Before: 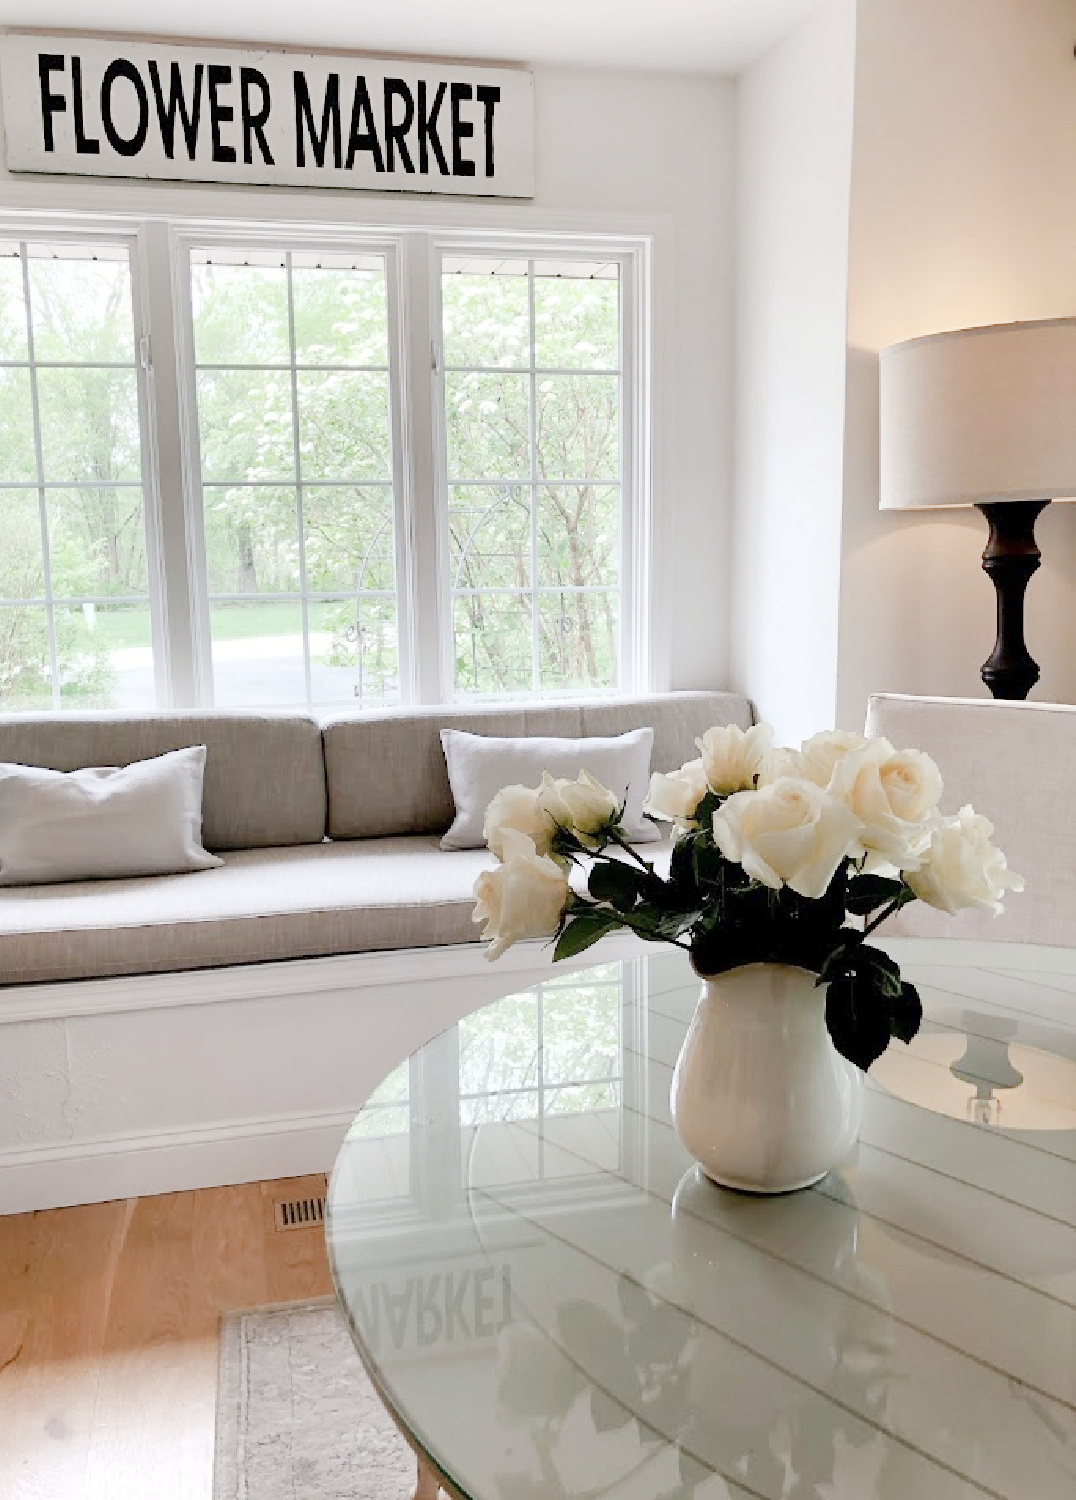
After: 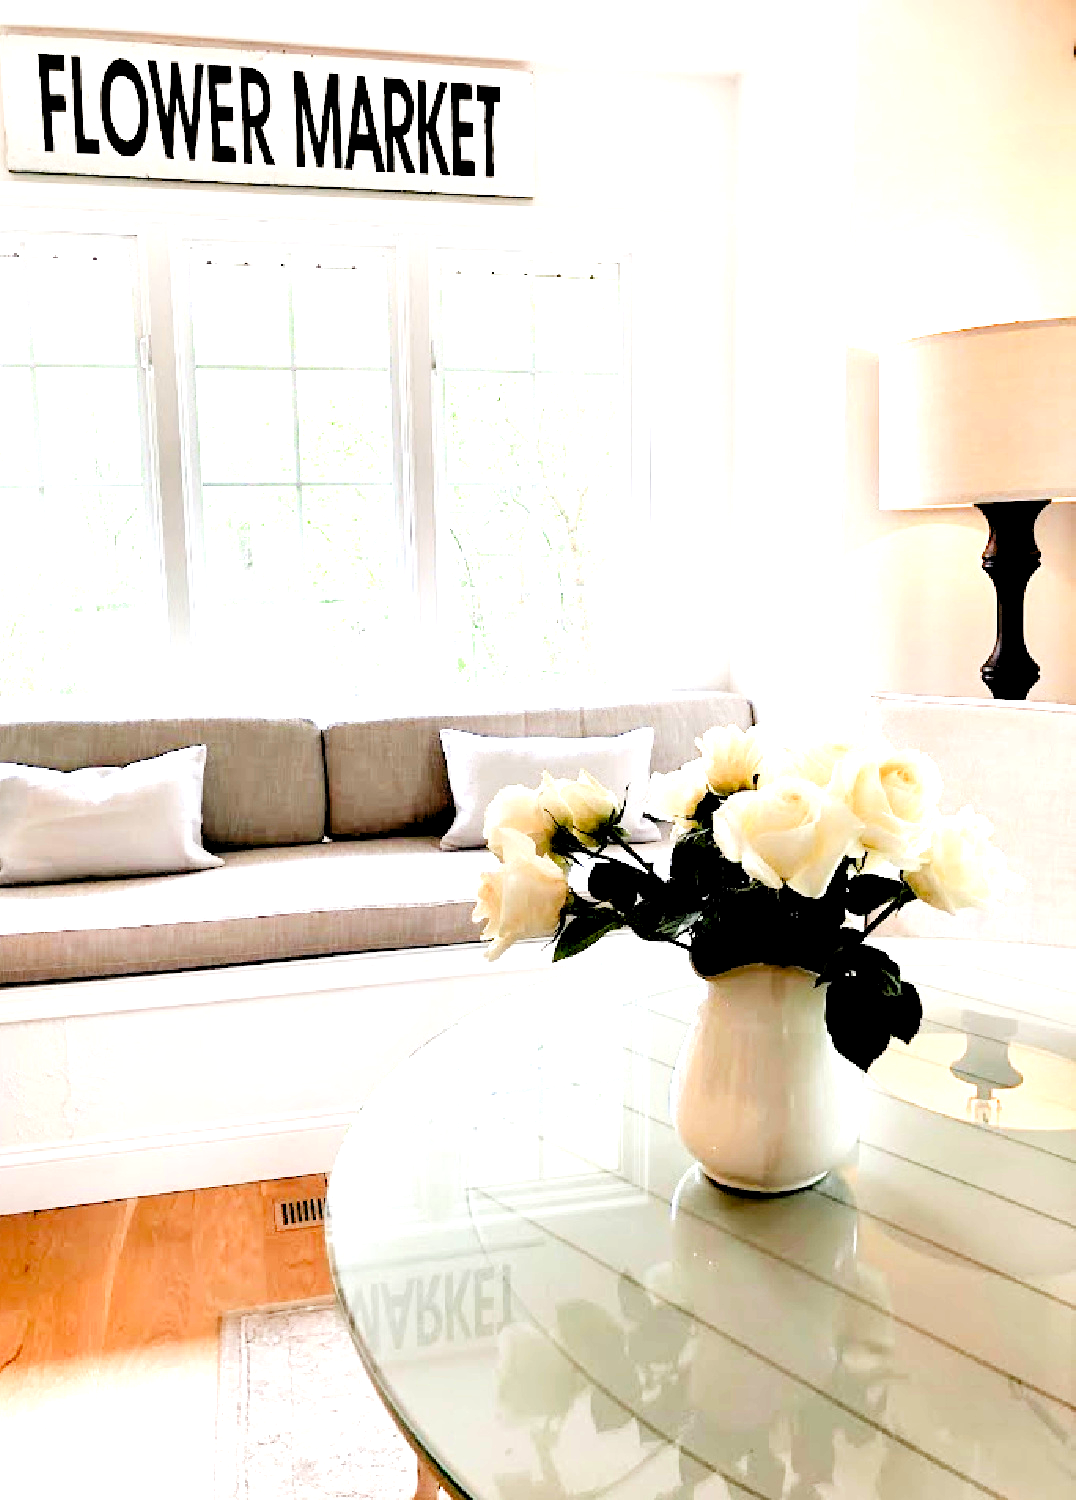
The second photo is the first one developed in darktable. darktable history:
filmic rgb: black relative exposure -8.2 EV, white relative exposure 2.22 EV, hardness 7.1, latitude 86.06%, contrast 1.689, highlights saturation mix -4.17%, shadows ↔ highlights balance -2.84%, add noise in highlights 0.001, preserve chrominance no, color science v3 (2019), use custom middle-gray values true, contrast in highlights soft
levels: levels [0.044, 0.416, 0.908]
